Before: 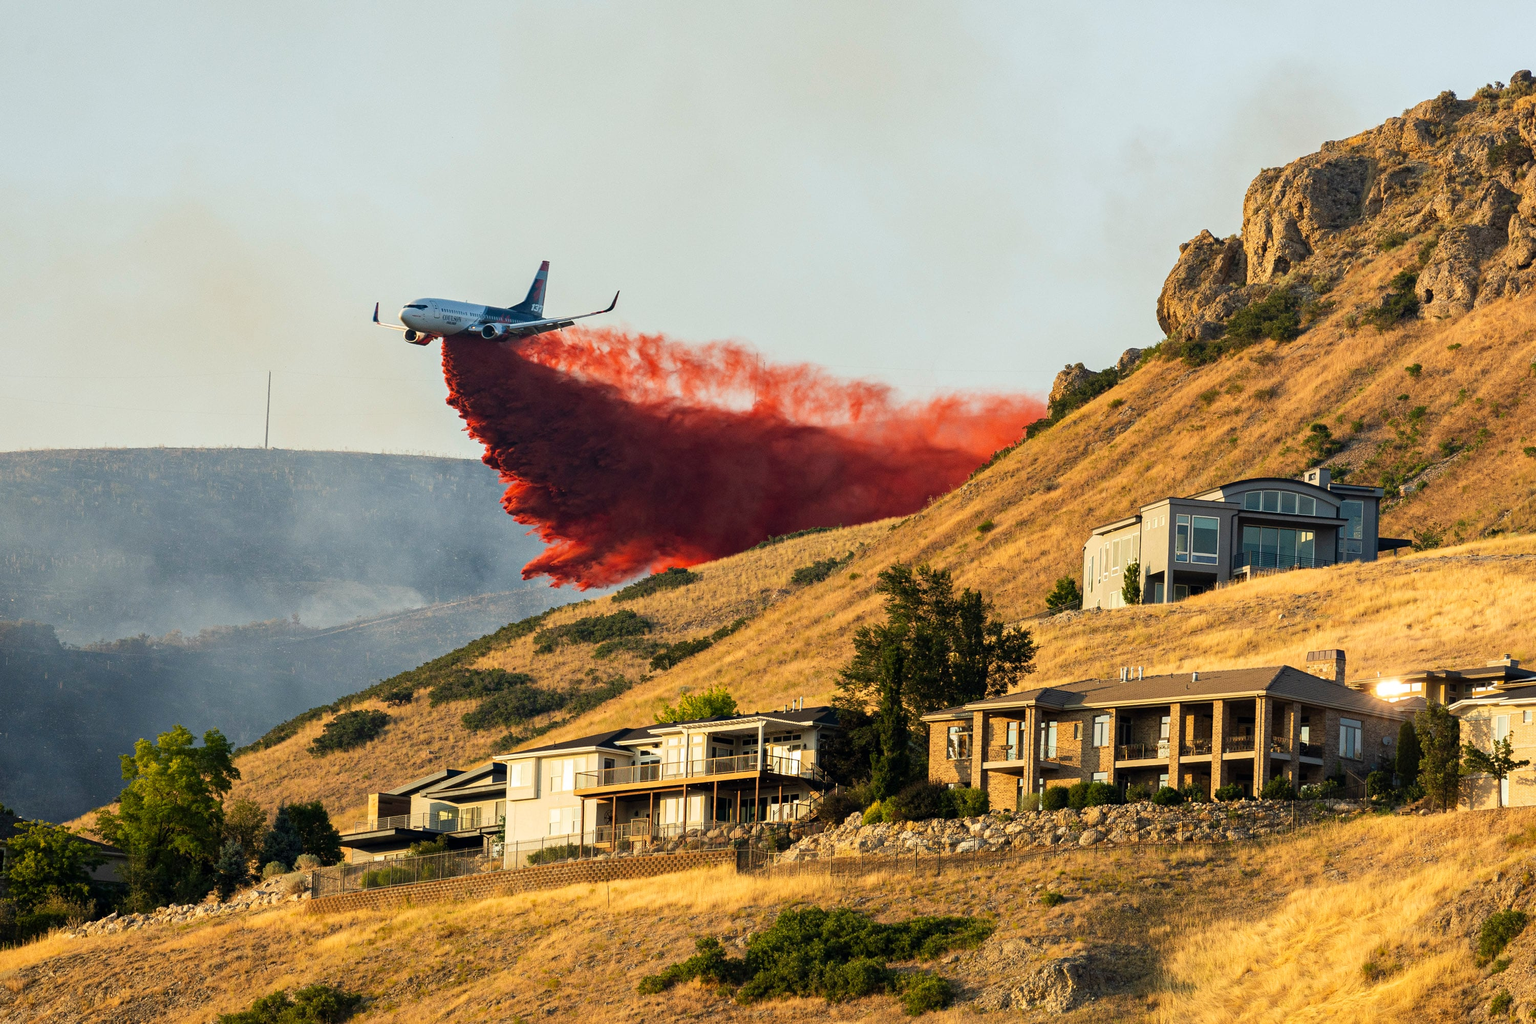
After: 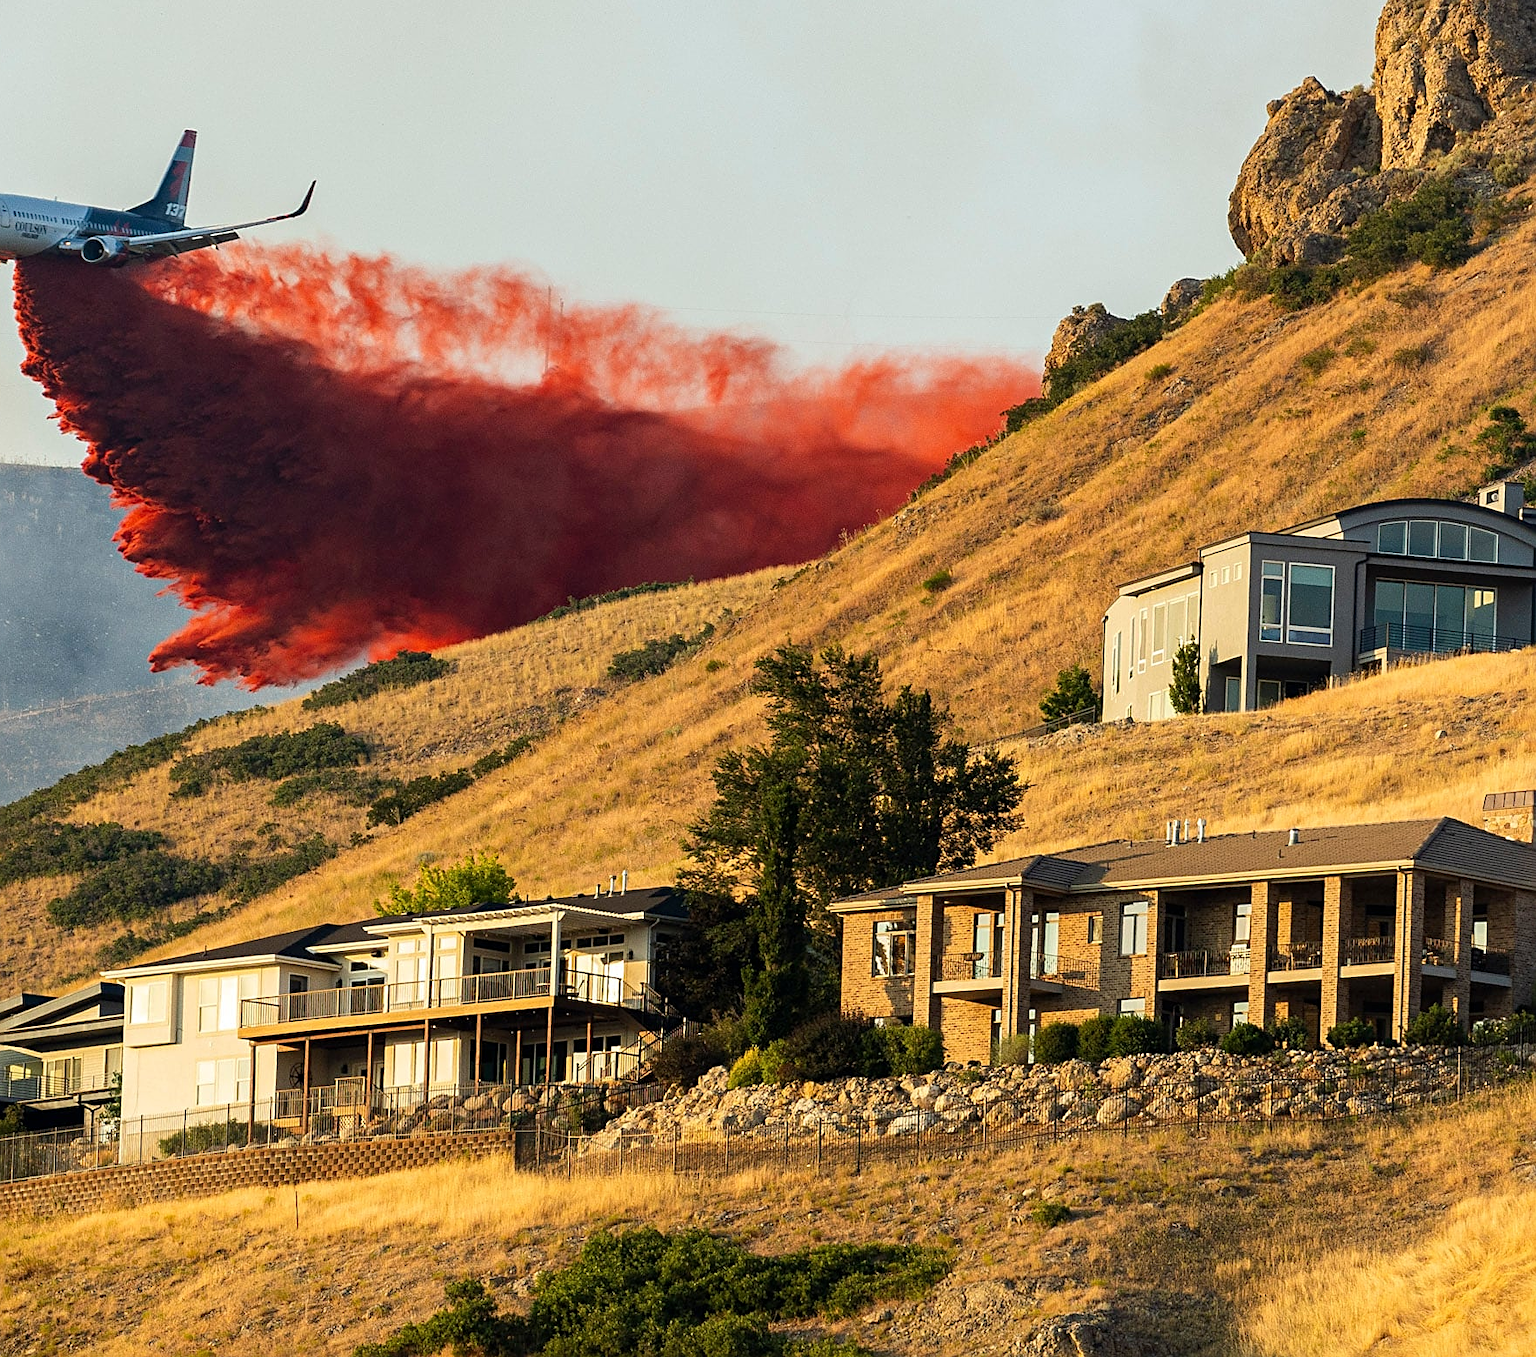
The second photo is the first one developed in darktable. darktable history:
sharpen: on, module defaults
crop and rotate: left 28.29%, top 18.032%, right 12.813%, bottom 3.912%
